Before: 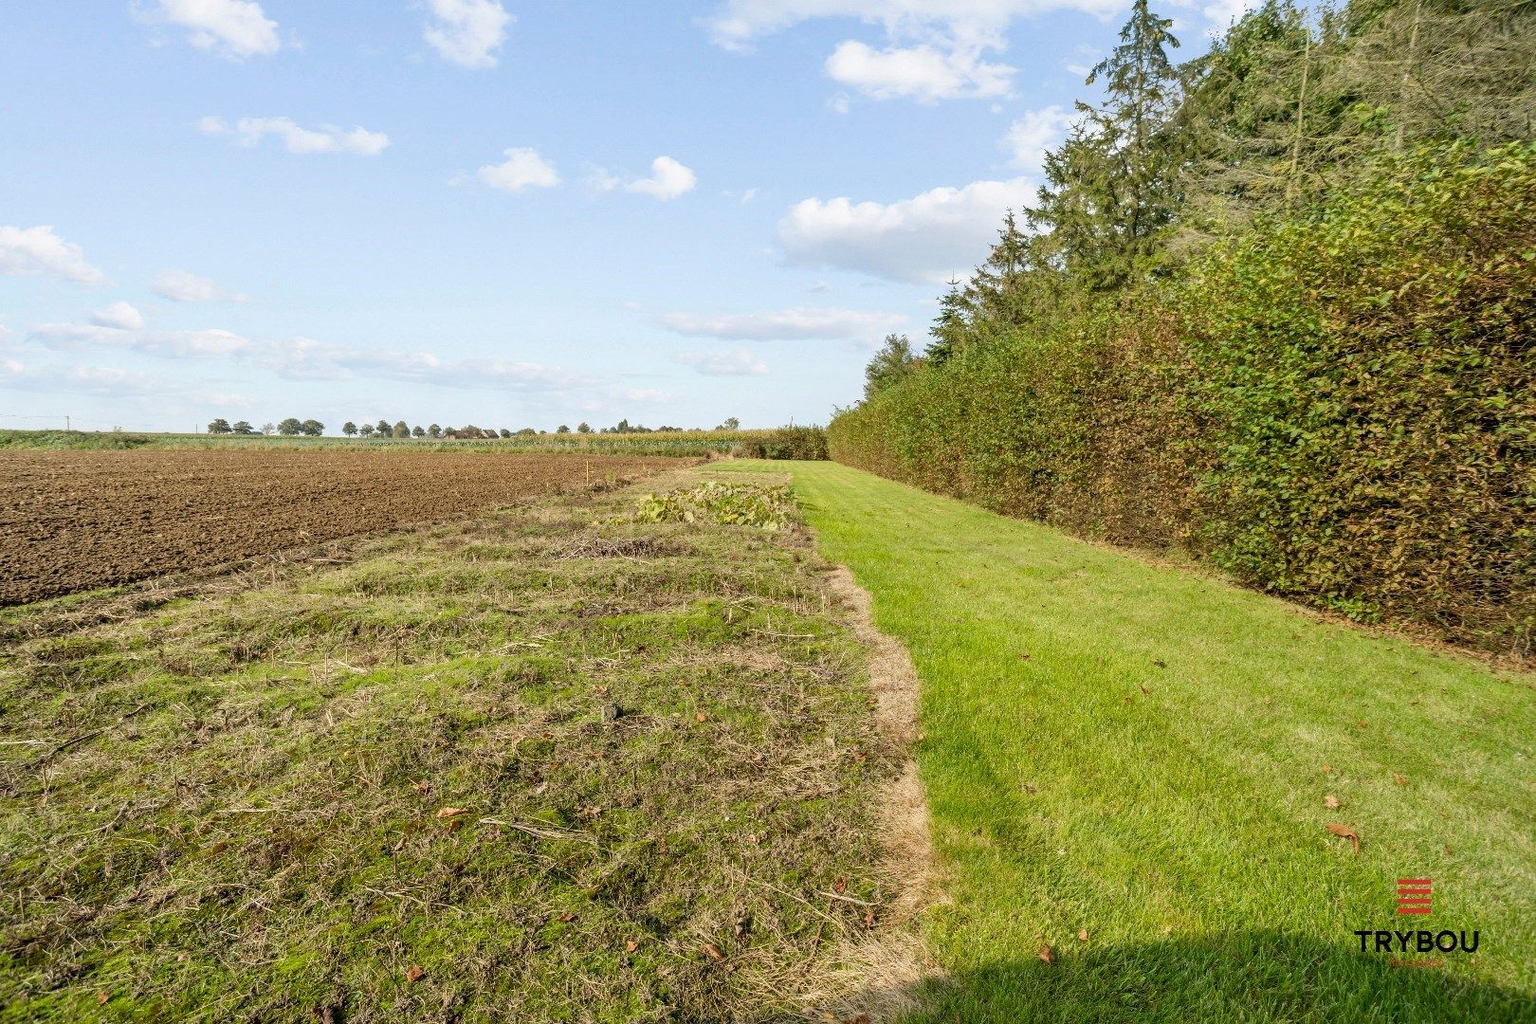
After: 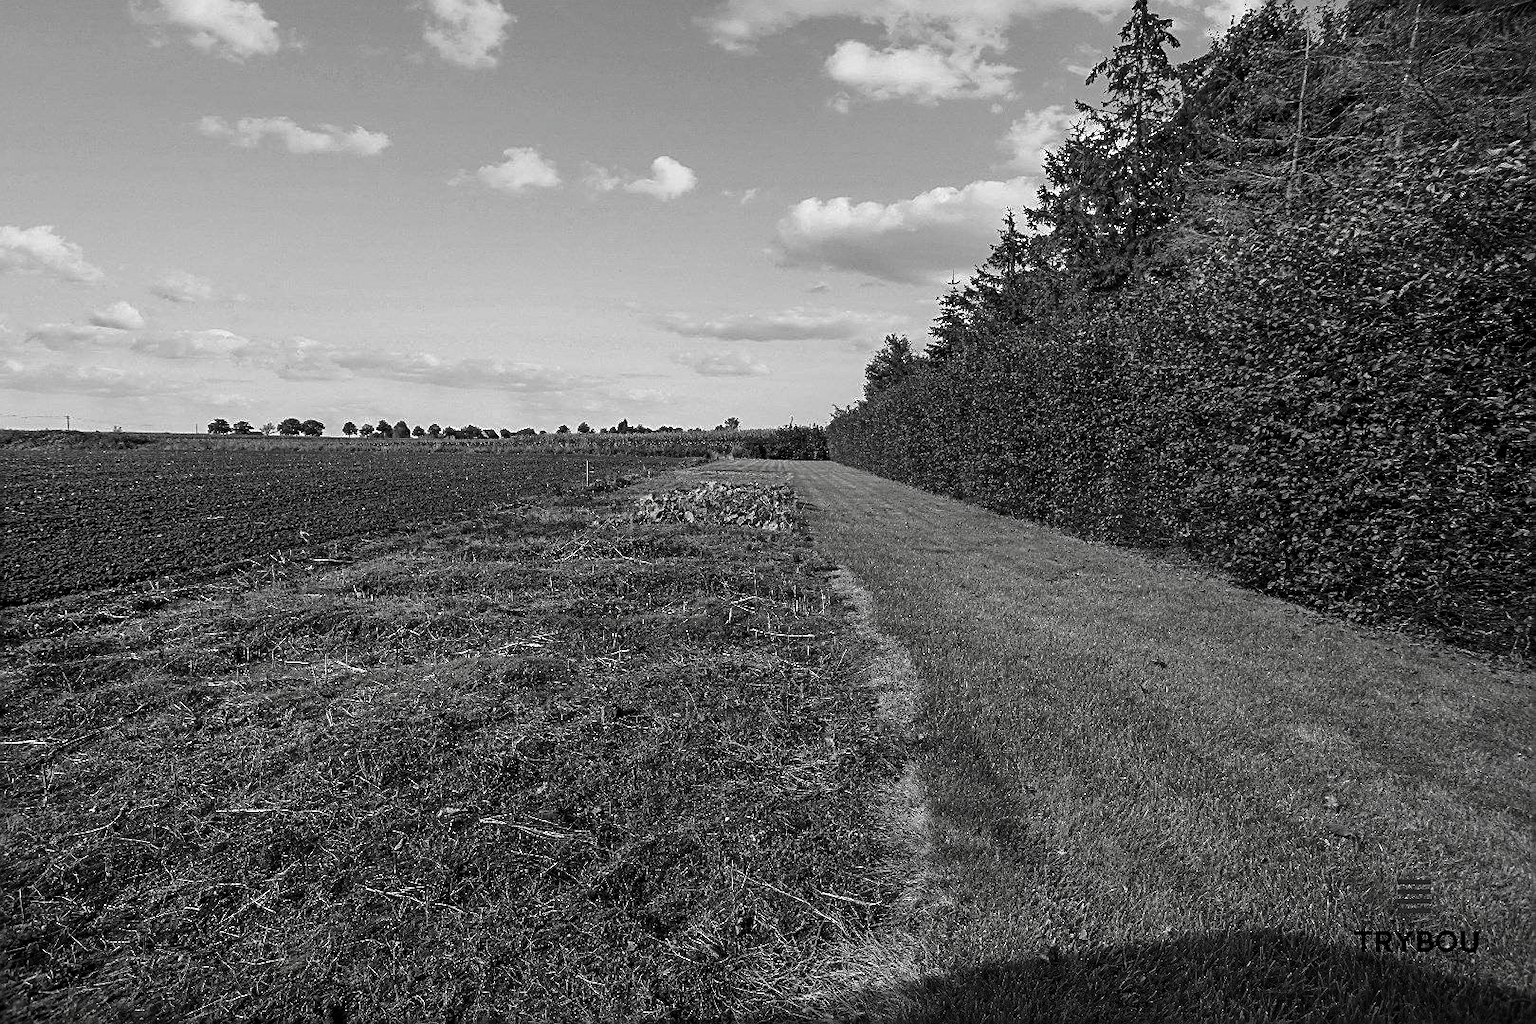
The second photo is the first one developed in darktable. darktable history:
contrast brightness saturation: contrast -0.03, brightness -0.592, saturation -0.991
sharpen: amount 0.572
